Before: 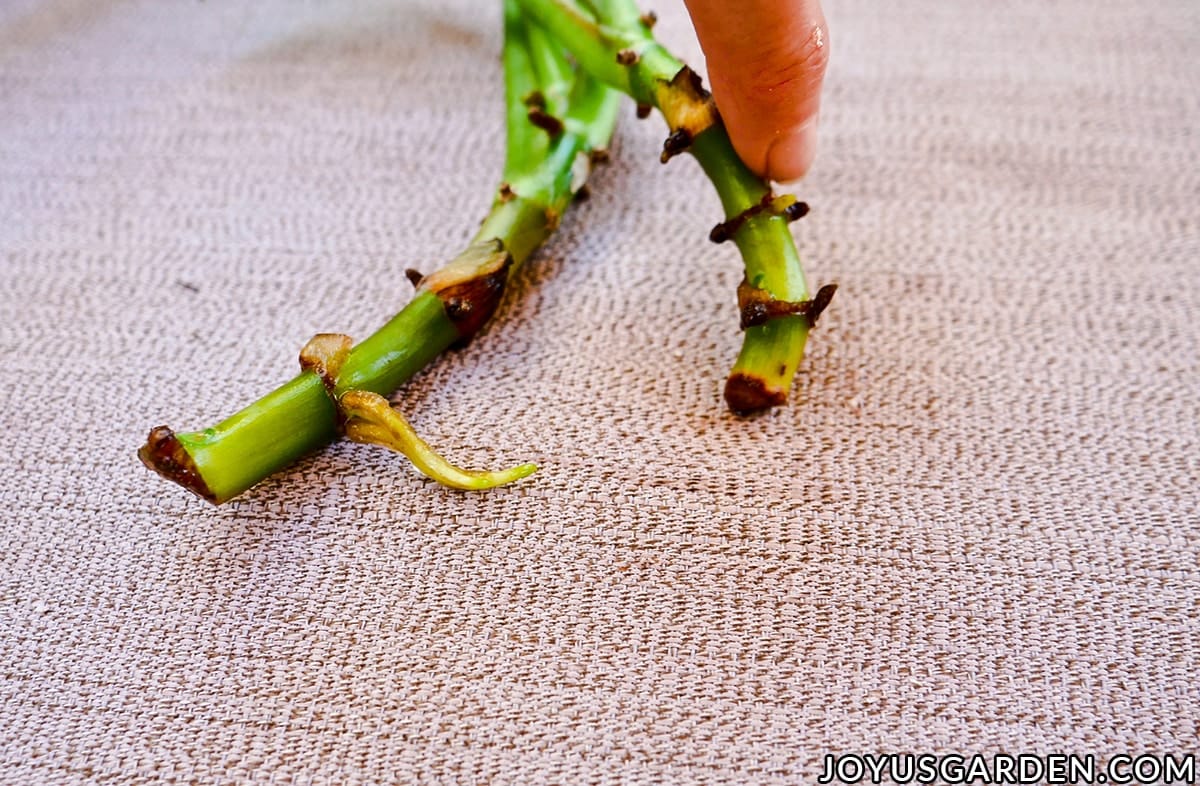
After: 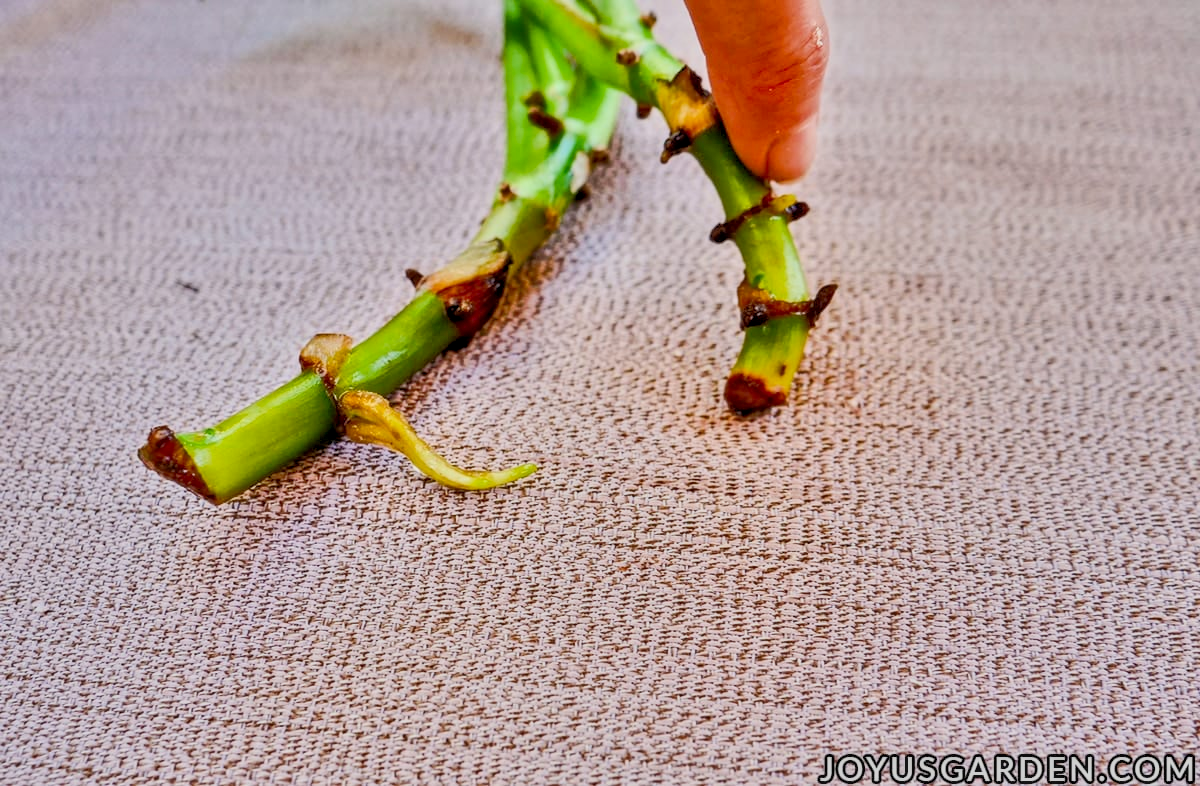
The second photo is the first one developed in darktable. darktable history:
filmic rgb: middle gray luminance 28.9%, black relative exposure -10.39 EV, white relative exposure 5.5 EV, threshold 2.99 EV, target black luminance 0%, hardness 3.97, latitude 1.68%, contrast 1.132, highlights saturation mix 4.15%, shadows ↔ highlights balance 14.42%, color science v6 (2022), enable highlight reconstruction true
local contrast: detail 130%
shadows and highlights: soften with gaussian
tone equalizer: -8 EV 1.99 EV, -7 EV 1.96 EV, -6 EV 1.99 EV, -5 EV 1.97 EV, -4 EV 1.97 EV, -3 EV 1.47 EV, -2 EV 0.97 EV, -1 EV 0.507 EV
